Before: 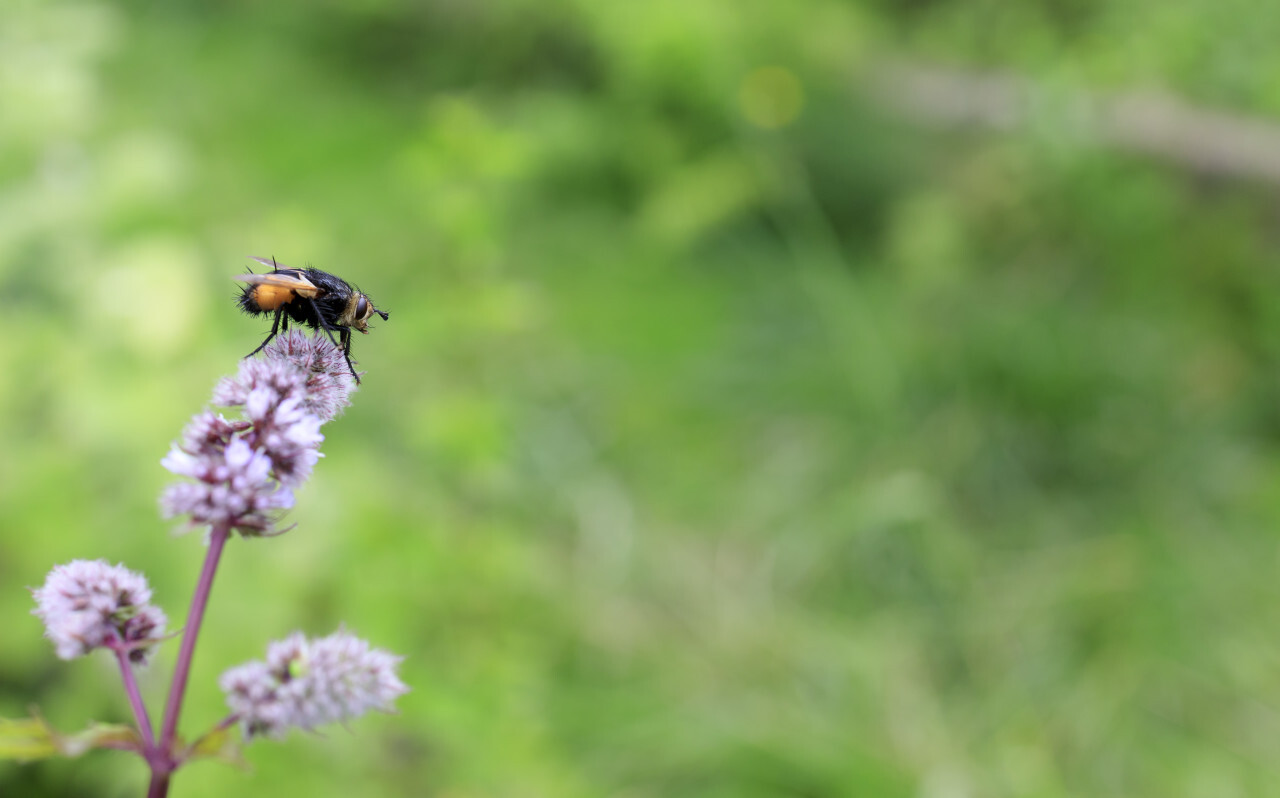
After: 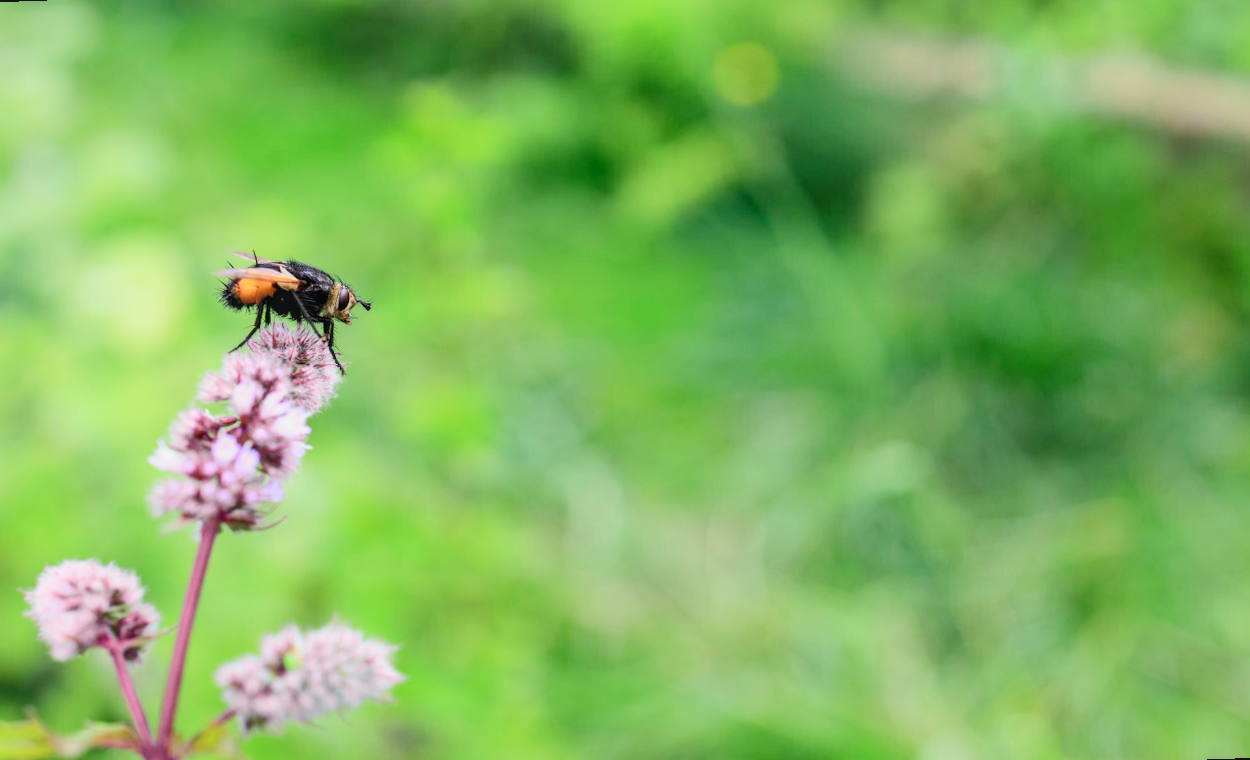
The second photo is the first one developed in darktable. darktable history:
rotate and perspective: rotation -2°, crop left 0.022, crop right 0.978, crop top 0.049, crop bottom 0.951
local contrast: on, module defaults
tone curve: curves: ch0 [(0, 0.026) (0.181, 0.223) (0.405, 0.46) (0.456, 0.528) (0.634, 0.728) (0.877, 0.89) (0.984, 0.935)]; ch1 [(0, 0) (0.443, 0.43) (0.492, 0.488) (0.566, 0.579) (0.595, 0.625) (0.65, 0.657) (0.696, 0.725) (1, 1)]; ch2 [(0, 0) (0.33, 0.301) (0.421, 0.443) (0.447, 0.489) (0.495, 0.494) (0.537, 0.57) (0.586, 0.591) (0.663, 0.686) (1, 1)], color space Lab, independent channels, preserve colors none
